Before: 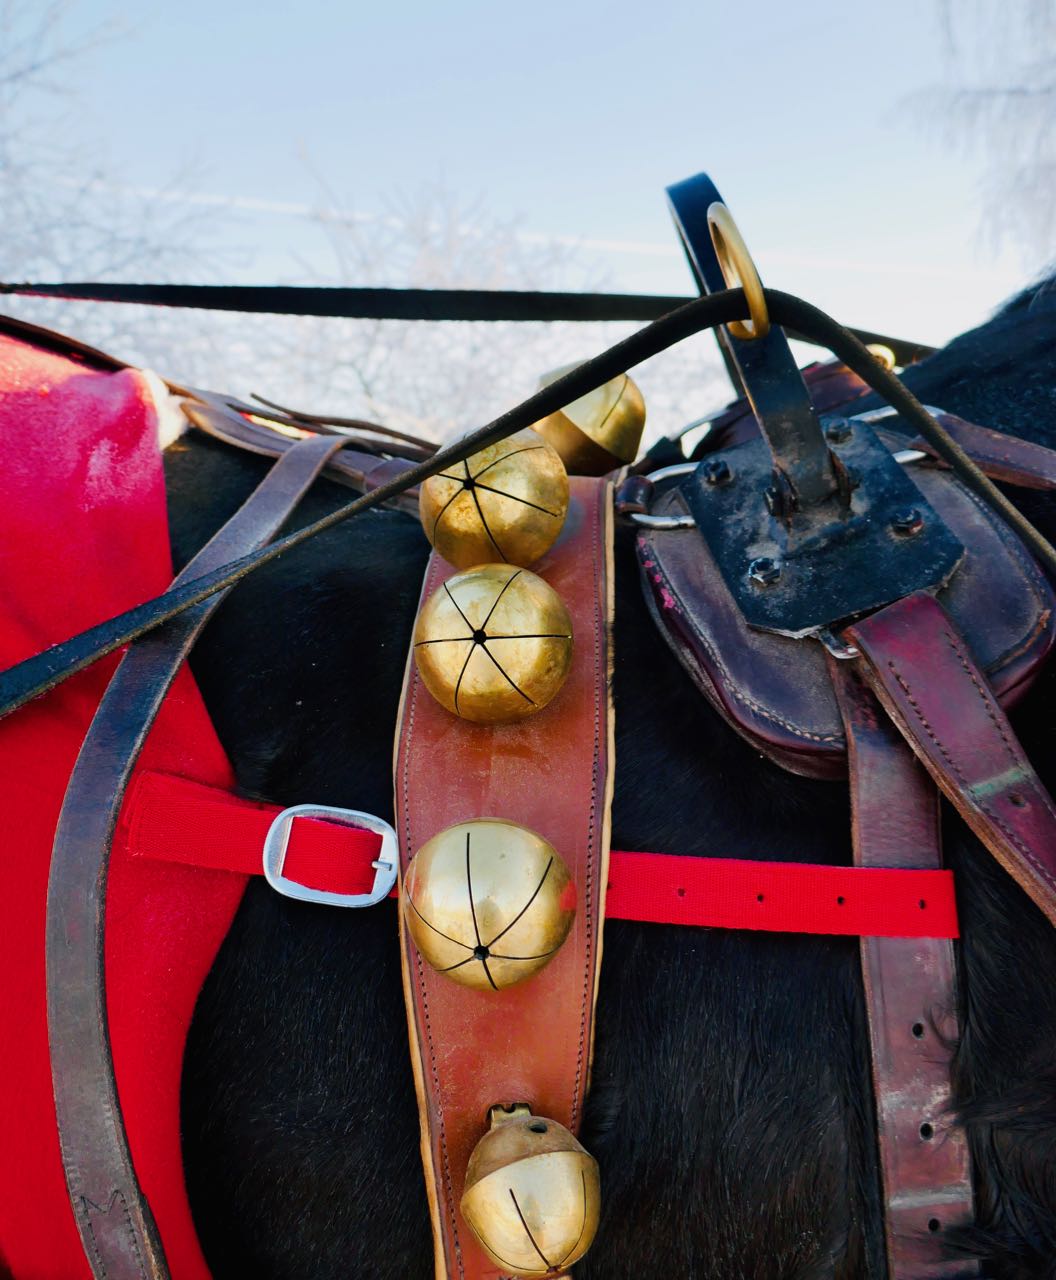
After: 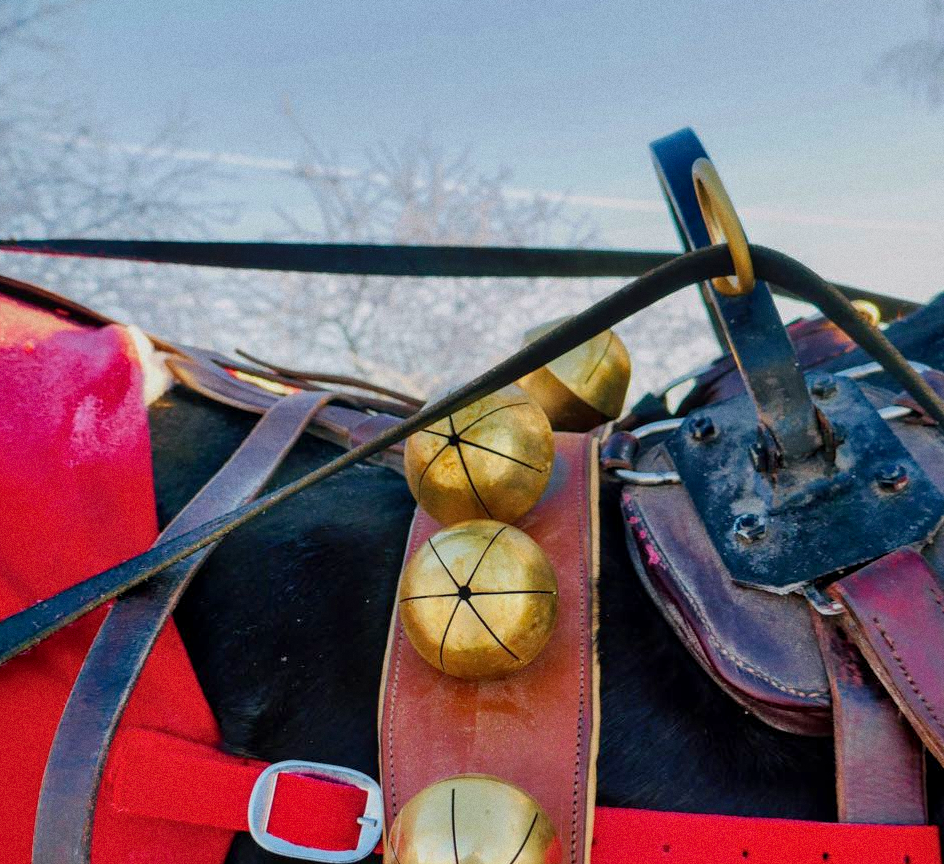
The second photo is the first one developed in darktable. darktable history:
white balance: emerald 1
crop: left 1.509%, top 3.452%, right 7.696%, bottom 28.452%
grain: coarseness 0.09 ISO
local contrast: on, module defaults
velvia: strength 17%
shadows and highlights: highlights -60
